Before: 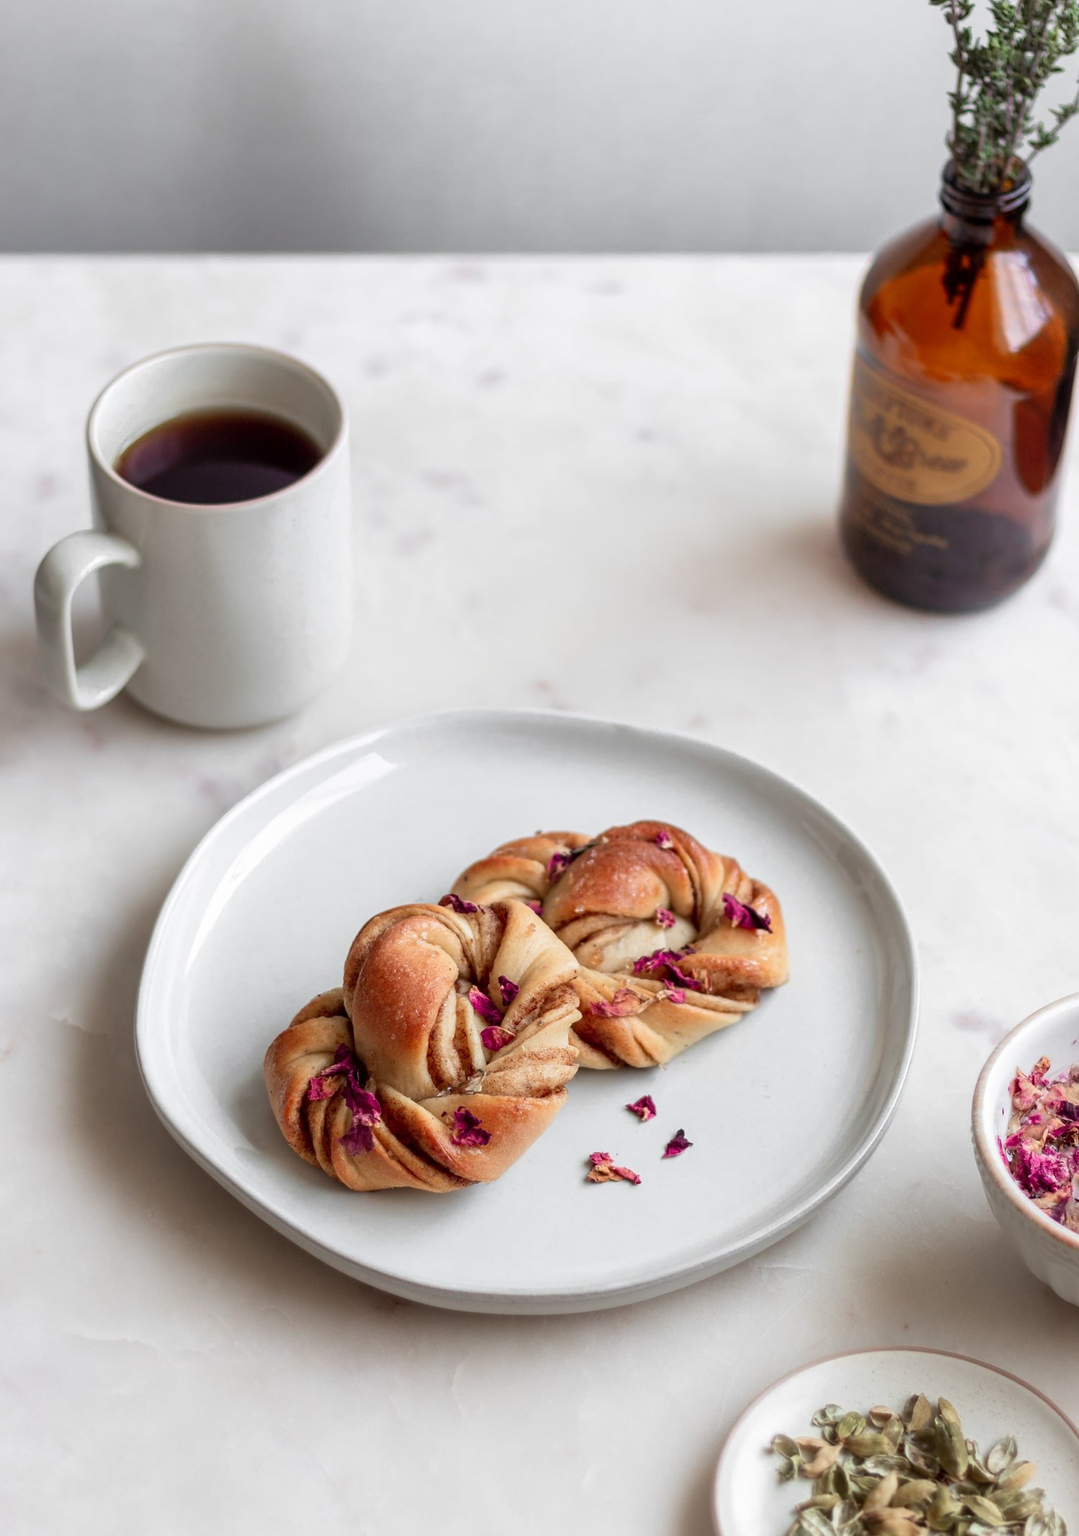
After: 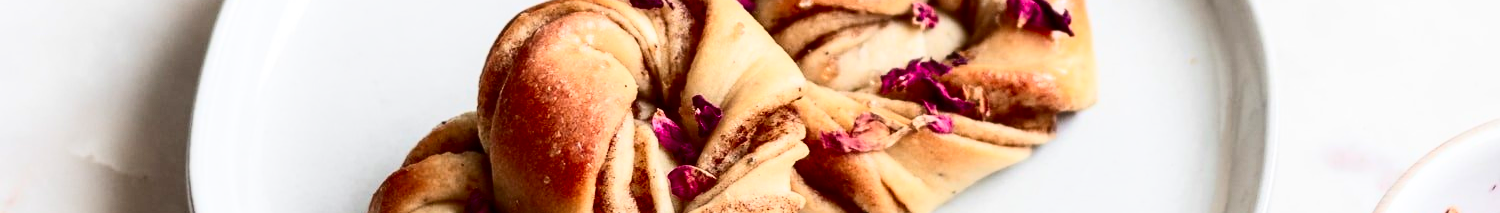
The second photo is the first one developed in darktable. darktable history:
crop and rotate: top 59.084%, bottom 30.916%
contrast brightness saturation: contrast 0.4, brightness 0.05, saturation 0.25
